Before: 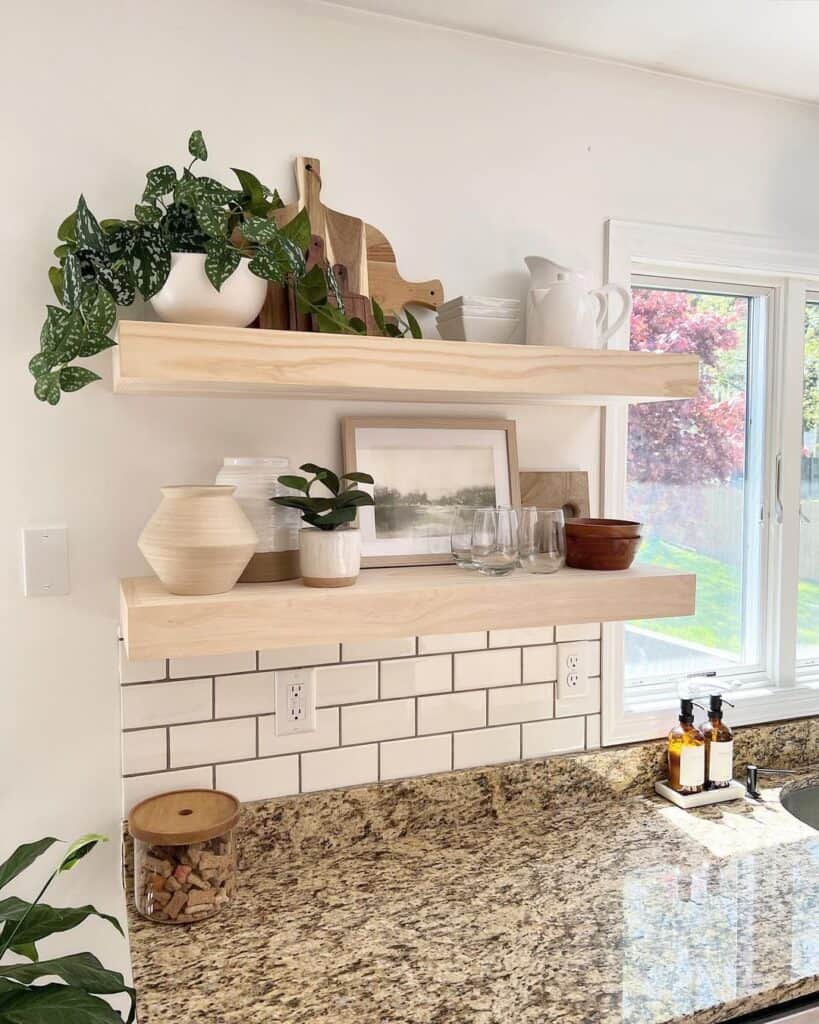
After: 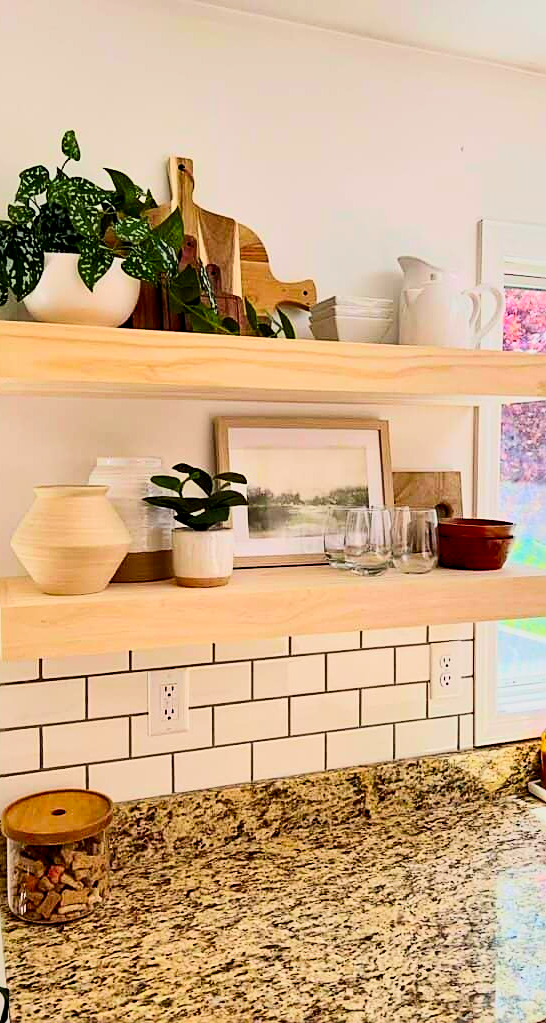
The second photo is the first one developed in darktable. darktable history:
sharpen: on, module defaults
crop and rotate: left 15.546%, right 17.759%
haze removal: adaptive false
contrast brightness saturation: contrast 0.256, brightness 0.017, saturation 0.876
filmic rgb: black relative exposure -7.65 EV, white relative exposure 4.56 EV, hardness 3.61, contrast 1.054, color science v6 (2022)
